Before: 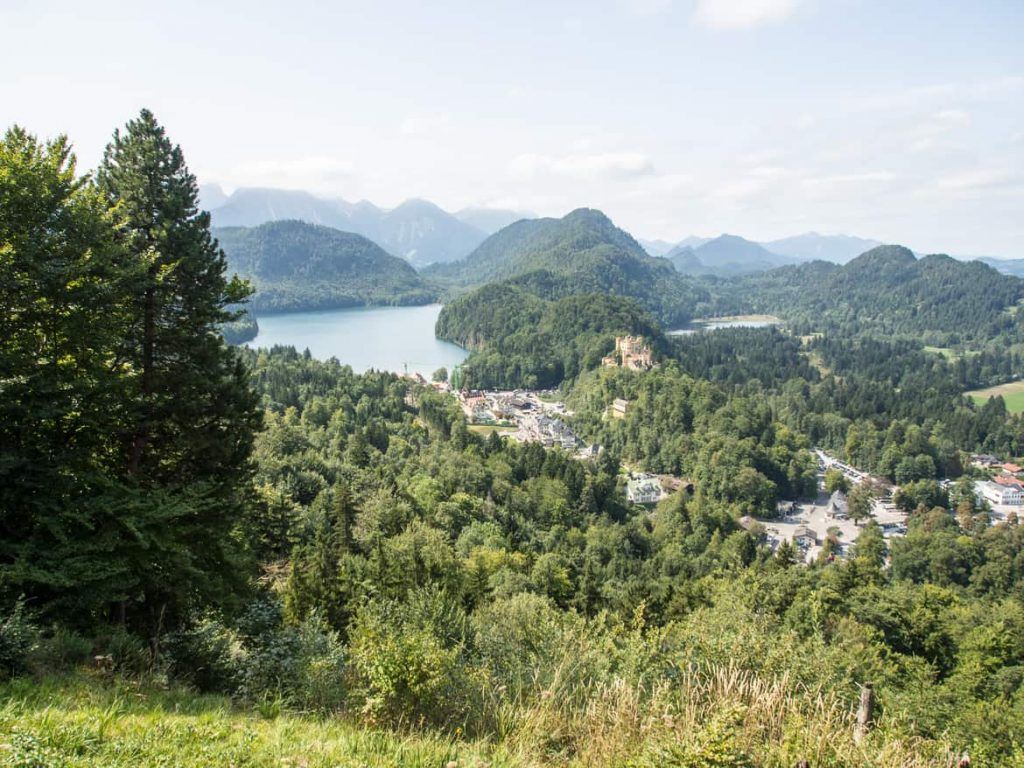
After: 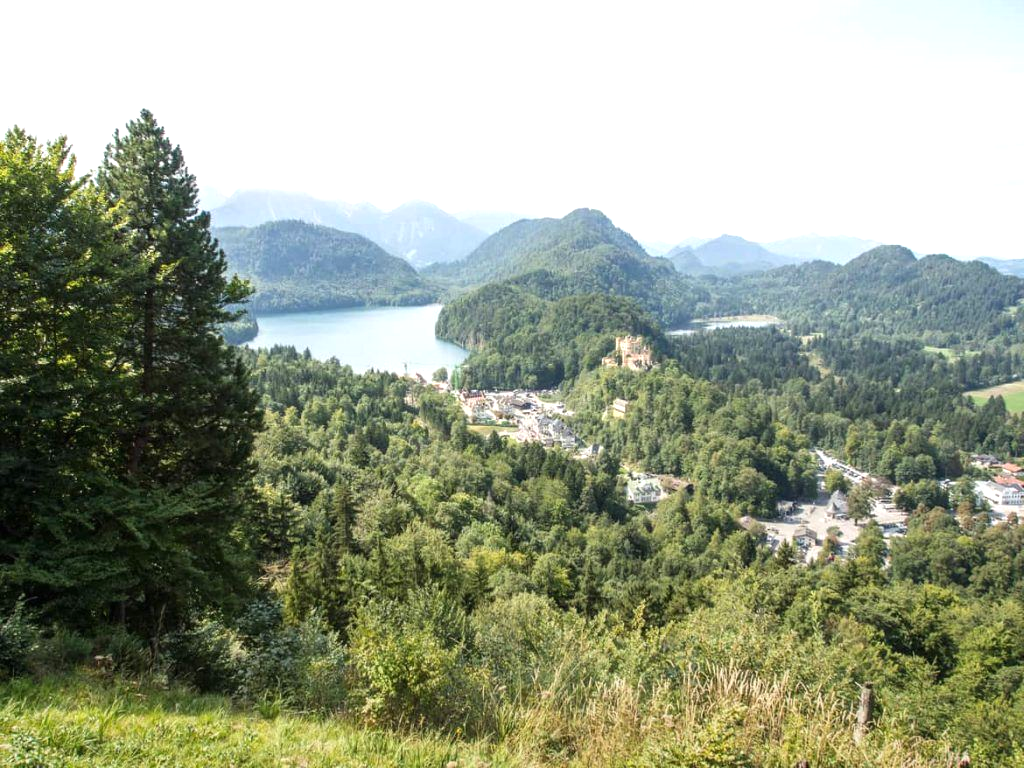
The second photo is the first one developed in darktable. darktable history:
graduated density: rotation -180°, offset 27.42
exposure: black level correction 0, exposure 0.5 EV, compensate highlight preservation false
